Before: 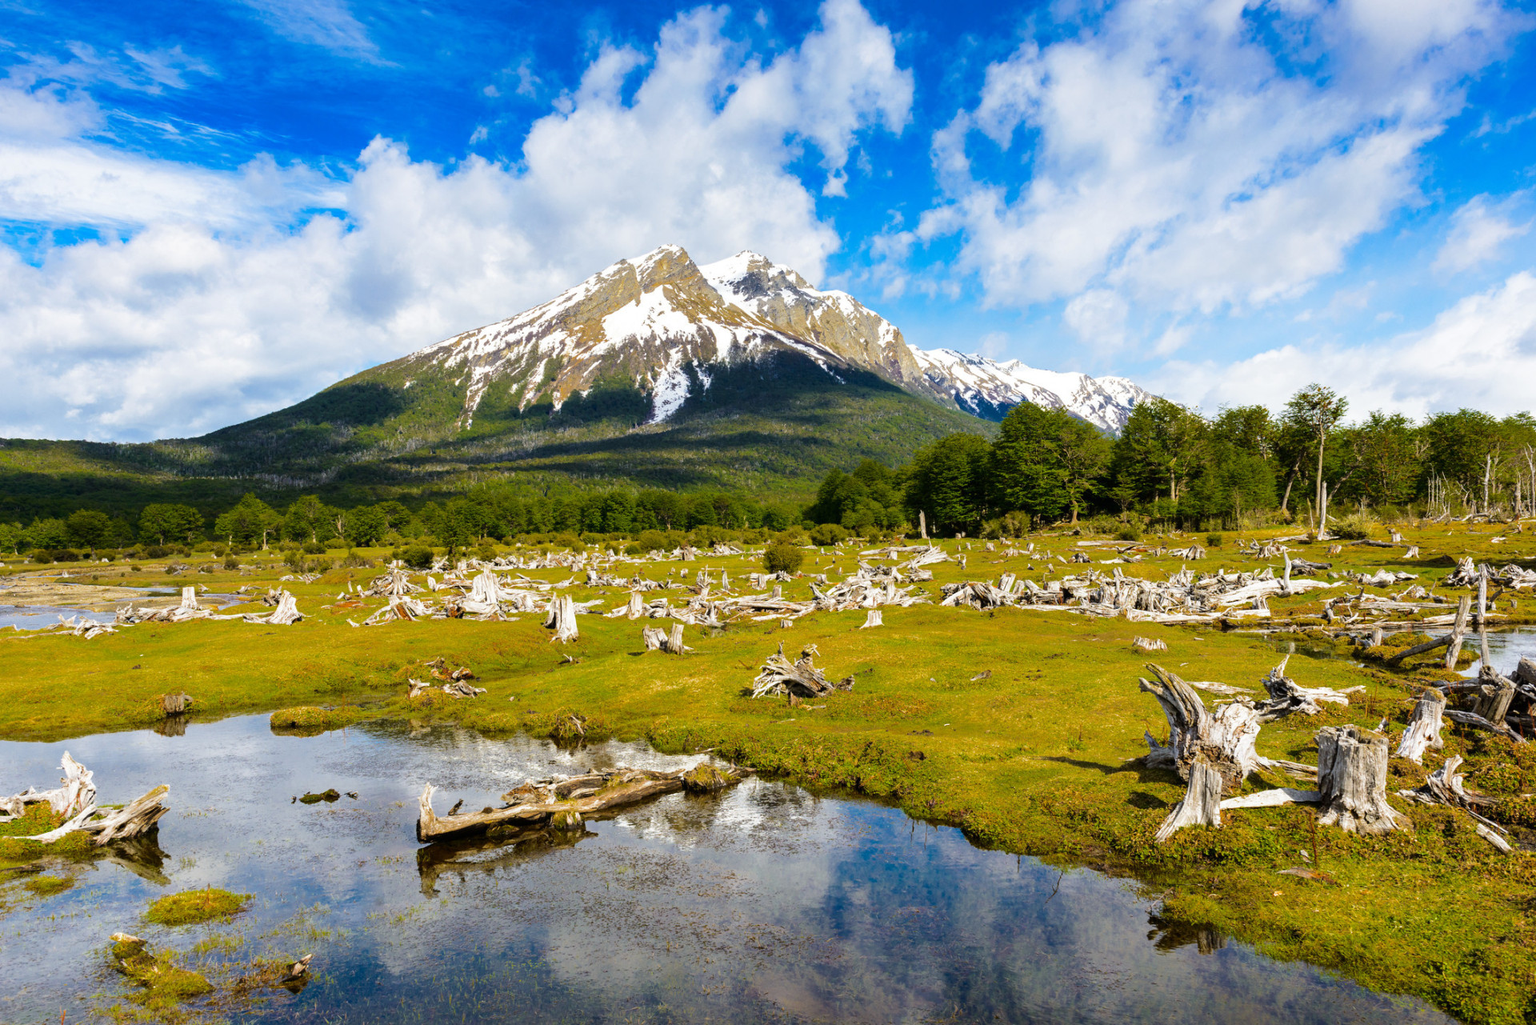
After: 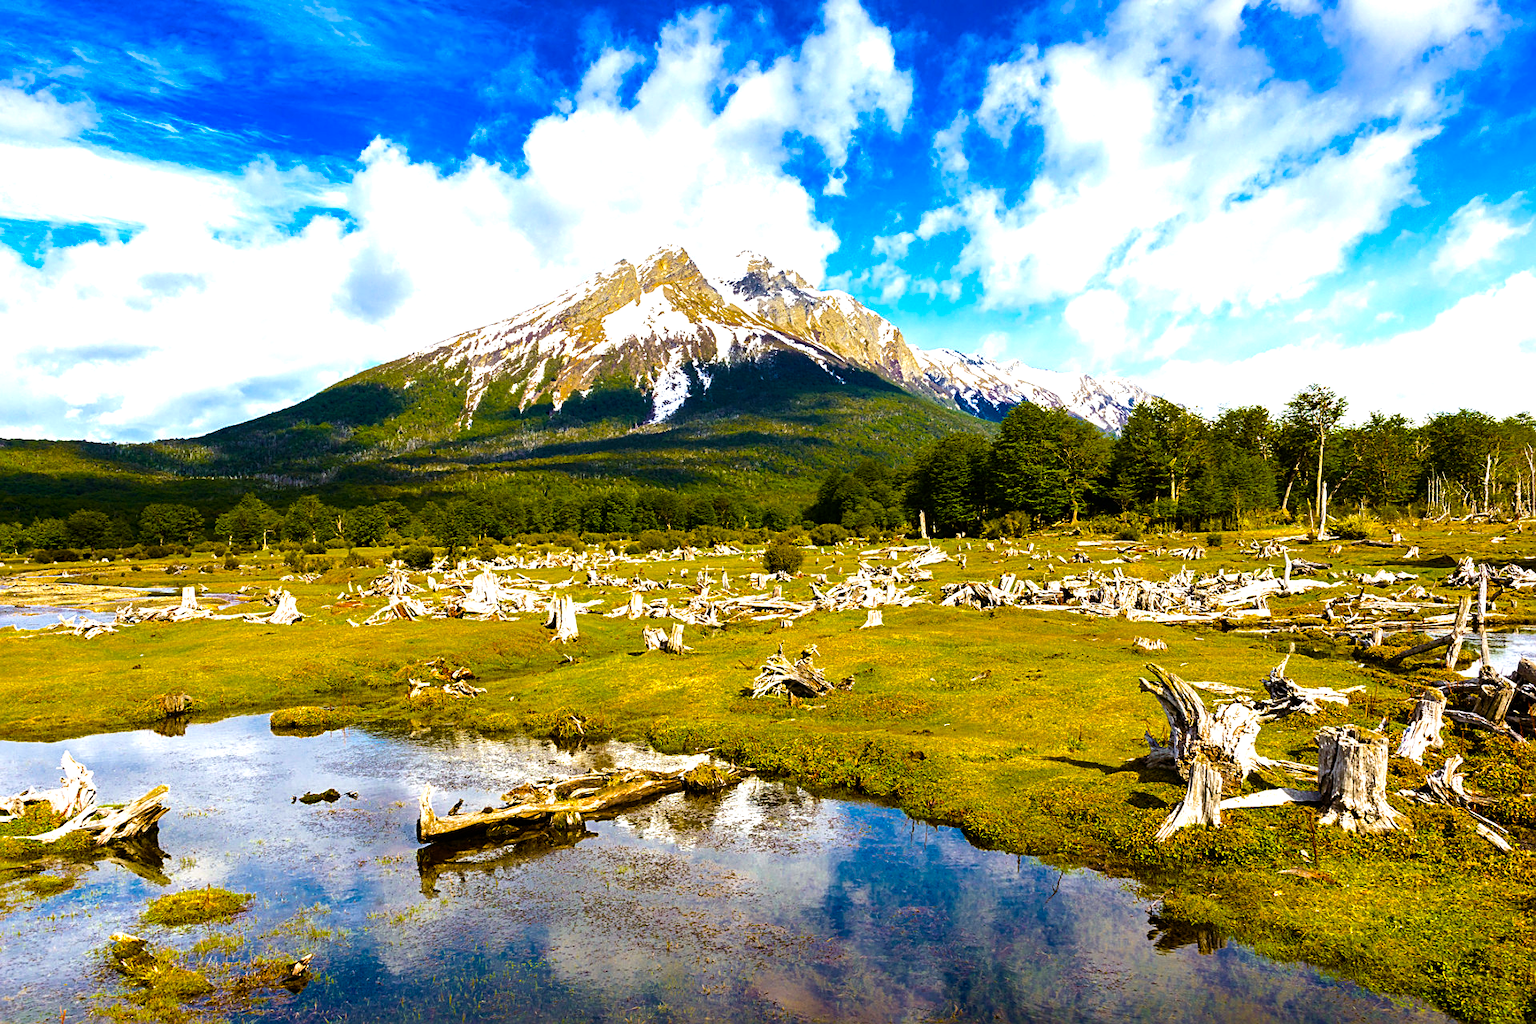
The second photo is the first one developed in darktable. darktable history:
sharpen: on, module defaults
color balance rgb: power › luminance -4.01%, power › chroma 0.58%, power › hue 40.63°, linear chroma grading › global chroma 24.654%, perceptual saturation grading › global saturation 20%, perceptual saturation grading › highlights -24.791%, perceptual saturation grading › shadows 24.461%, perceptual brilliance grading › global brilliance 21.596%, perceptual brilliance grading › shadows -35.704%, global vibrance 20%
velvia: on, module defaults
exposure: compensate highlight preservation false
